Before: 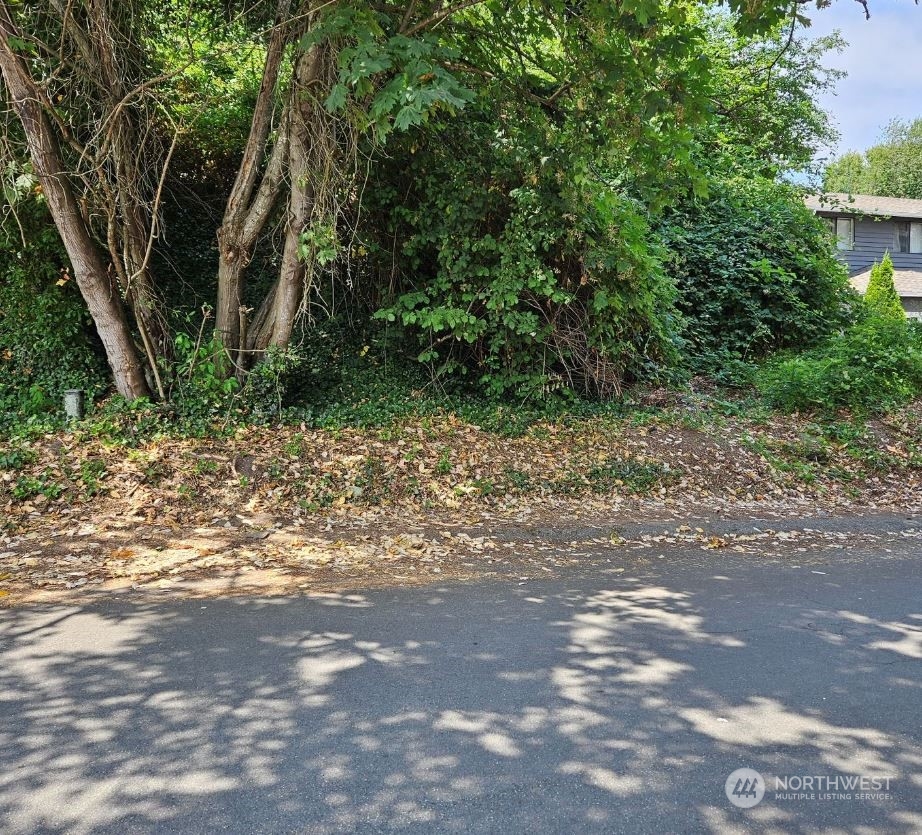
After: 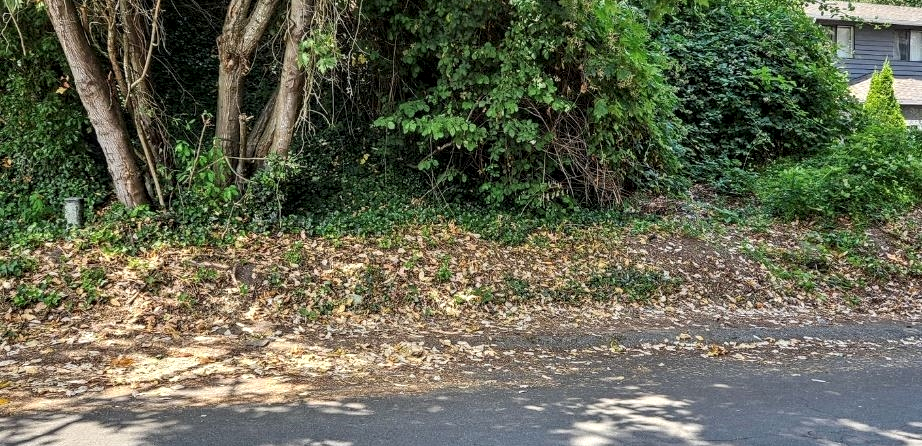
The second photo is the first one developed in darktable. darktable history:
local contrast: detail 140%
crop and rotate: top 23.043%, bottom 23.437%
